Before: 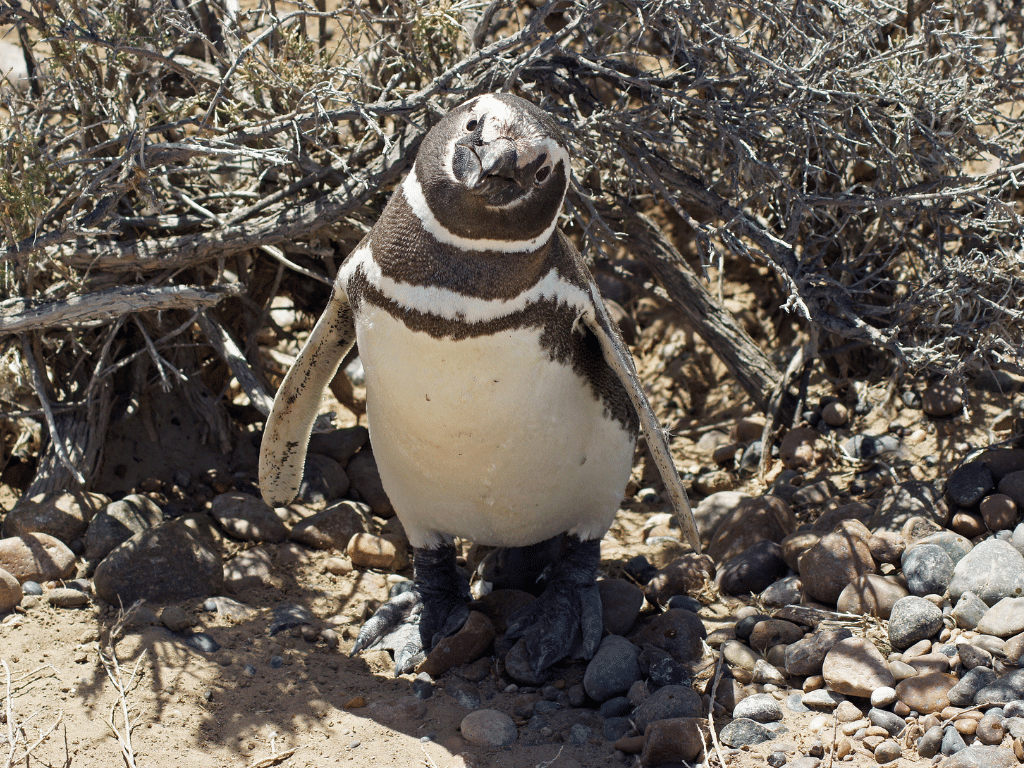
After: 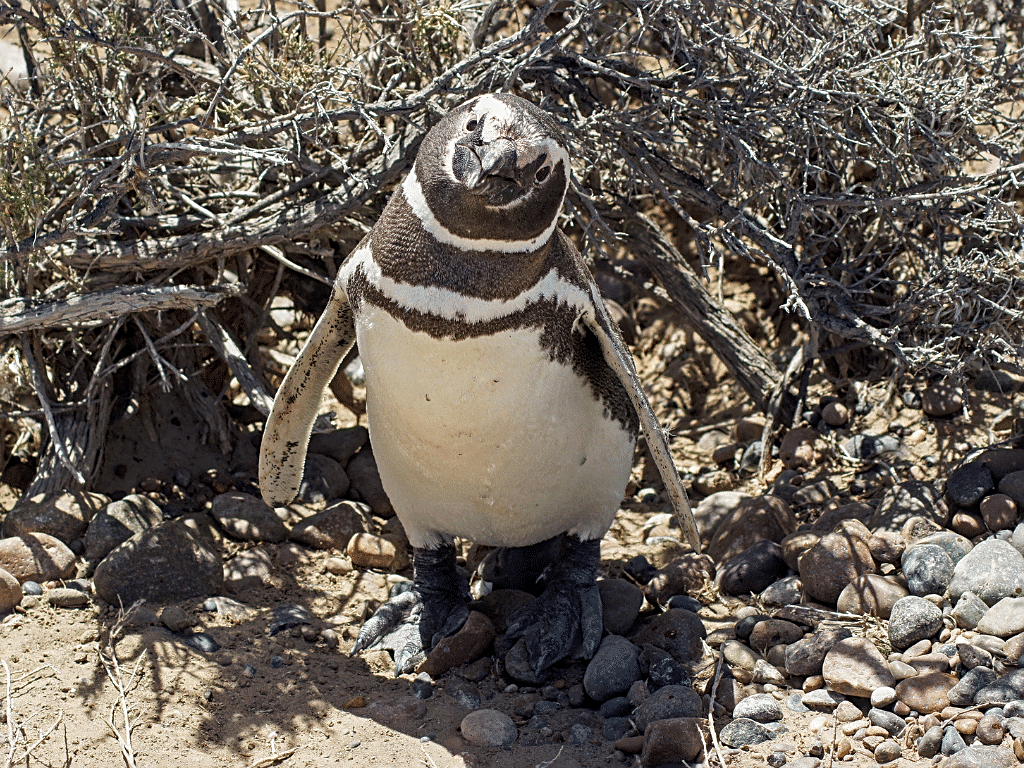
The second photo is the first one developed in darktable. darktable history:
sharpen: amount 0.494
local contrast: on, module defaults
